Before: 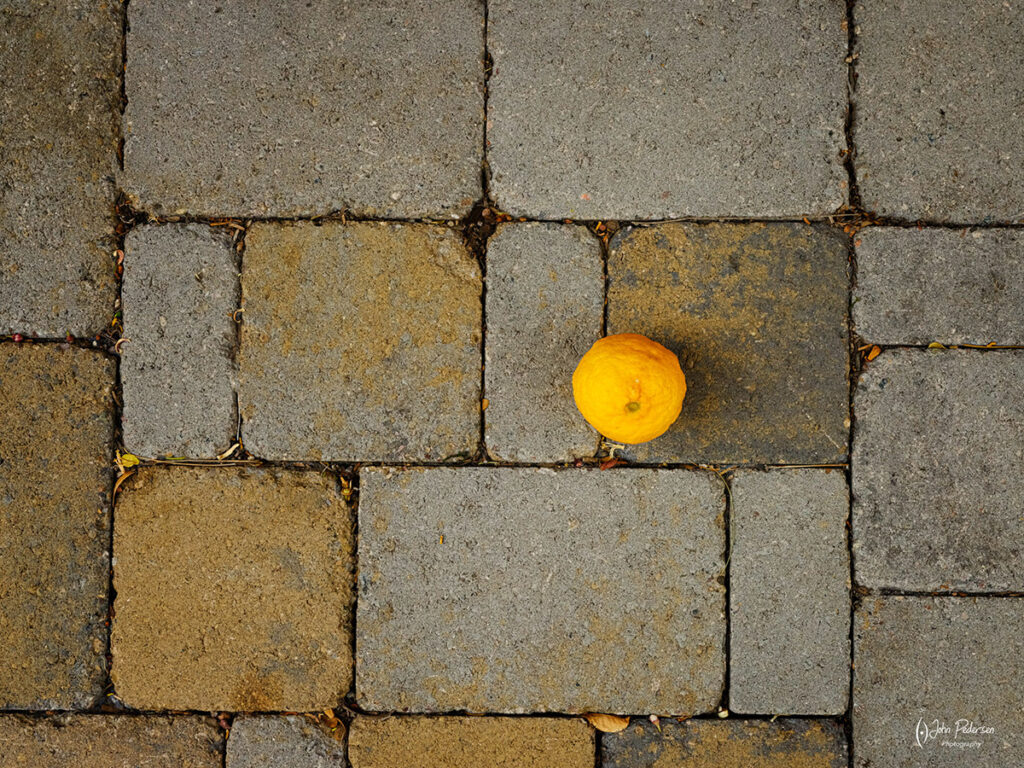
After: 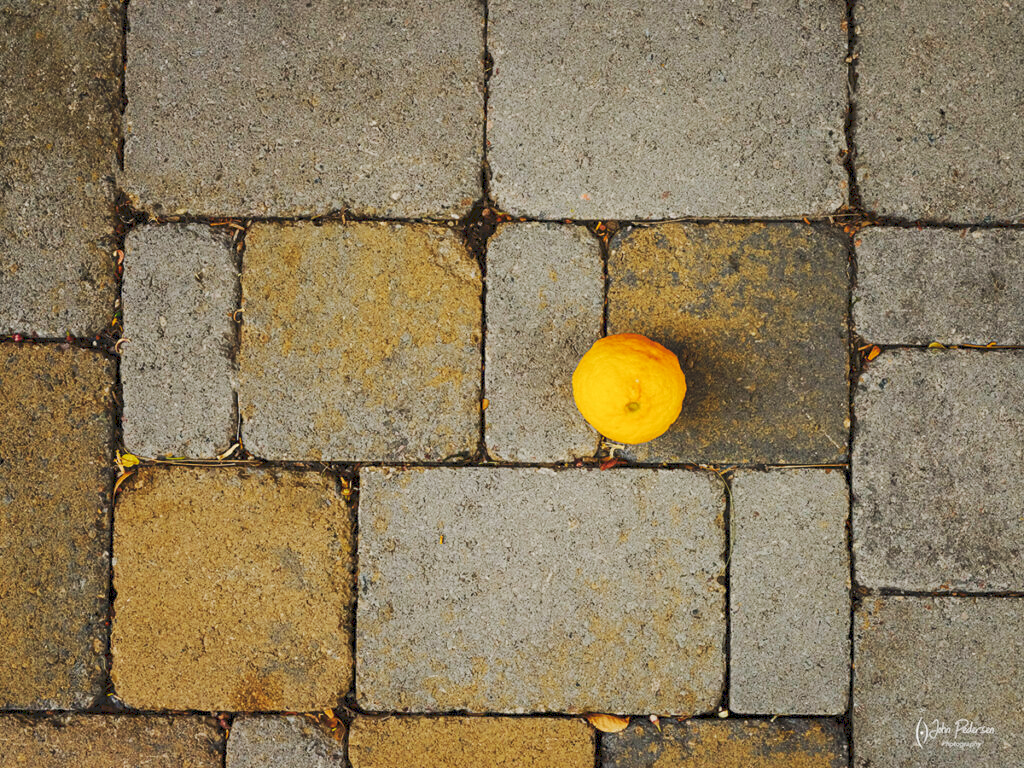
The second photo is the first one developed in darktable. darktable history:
tone curve: curves: ch0 [(0, 0) (0.003, 0.126) (0.011, 0.129) (0.025, 0.129) (0.044, 0.136) (0.069, 0.145) (0.1, 0.162) (0.136, 0.182) (0.177, 0.211) (0.224, 0.254) (0.277, 0.307) (0.335, 0.366) (0.399, 0.441) (0.468, 0.533) (0.543, 0.624) (0.623, 0.702) (0.709, 0.774) (0.801, 0.835) (0.898, 0.904) (1, 1)], preserve colors none
exposure: black level correction 0.001, compensate highlight preservation false
